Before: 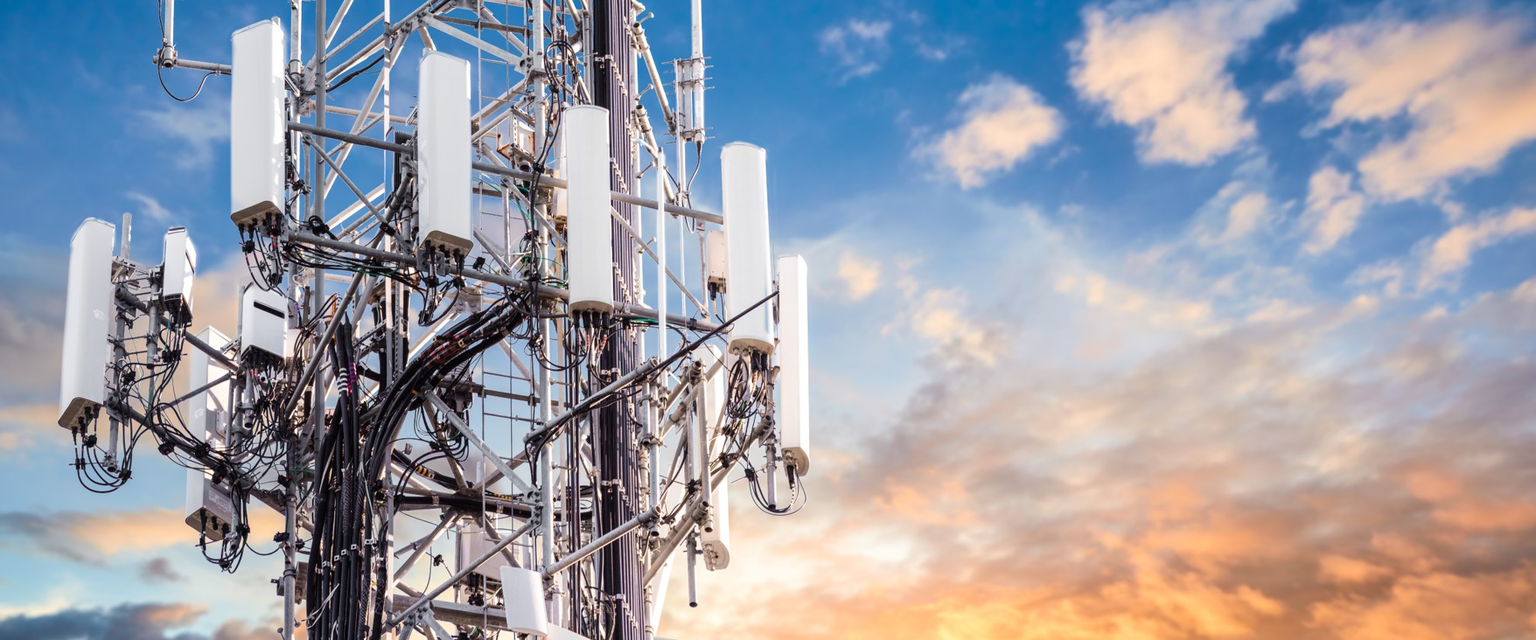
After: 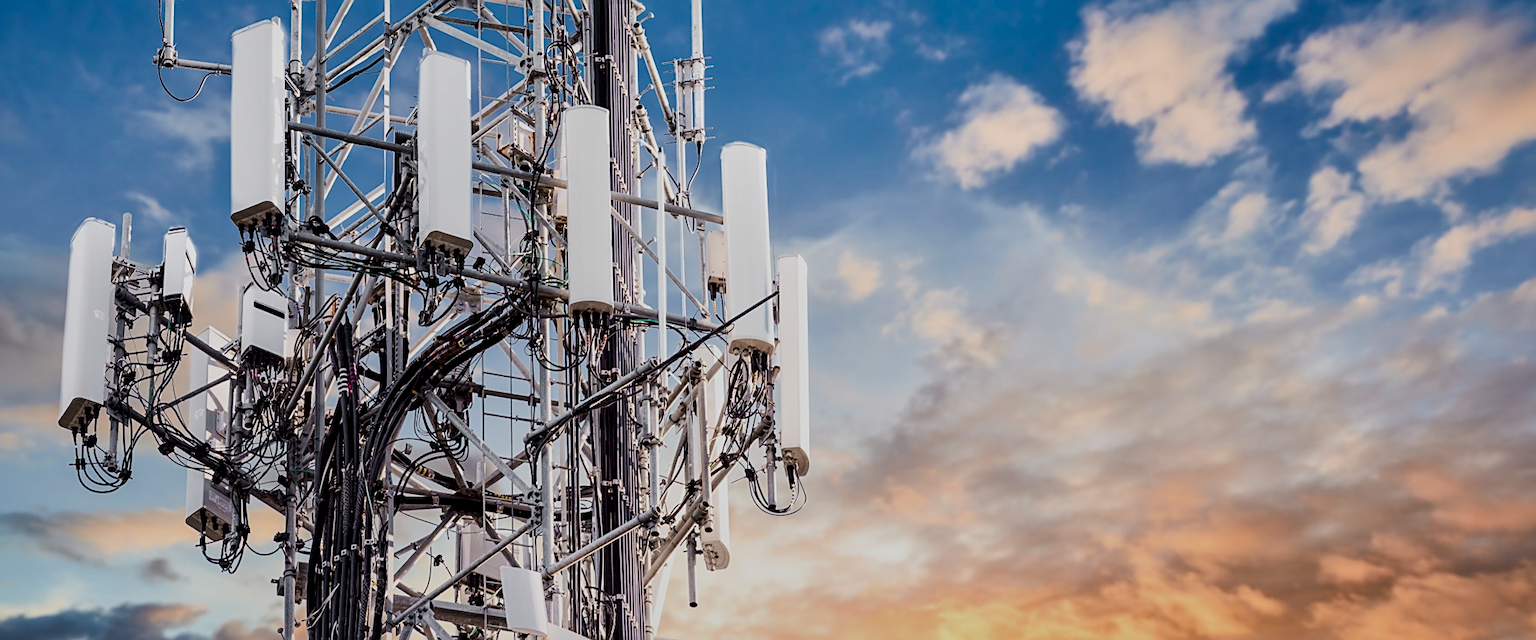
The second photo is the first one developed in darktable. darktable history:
tone equalizer: -8 EV 0.263 EV, -7 EV 0.377 EV, -6 EV 0.418 EV, -5 EV 0.282 EV, -3 EV -0.274 EV, -2 EV -0.426 EV, -1 EV -0.433 EV, +0 EV -0.276 EV
sharpen: on, module defaults
local contrast: mode bilateral grid, contrast 49, coarseness 50, detail 150%, midtone range 0.2
filmic rgb: black relative exposure -6.68 EV, white relative exposure 4.56 EV, hardness 3.26, iterations of high-quality reconstruction 0, contrast in shadows safe
